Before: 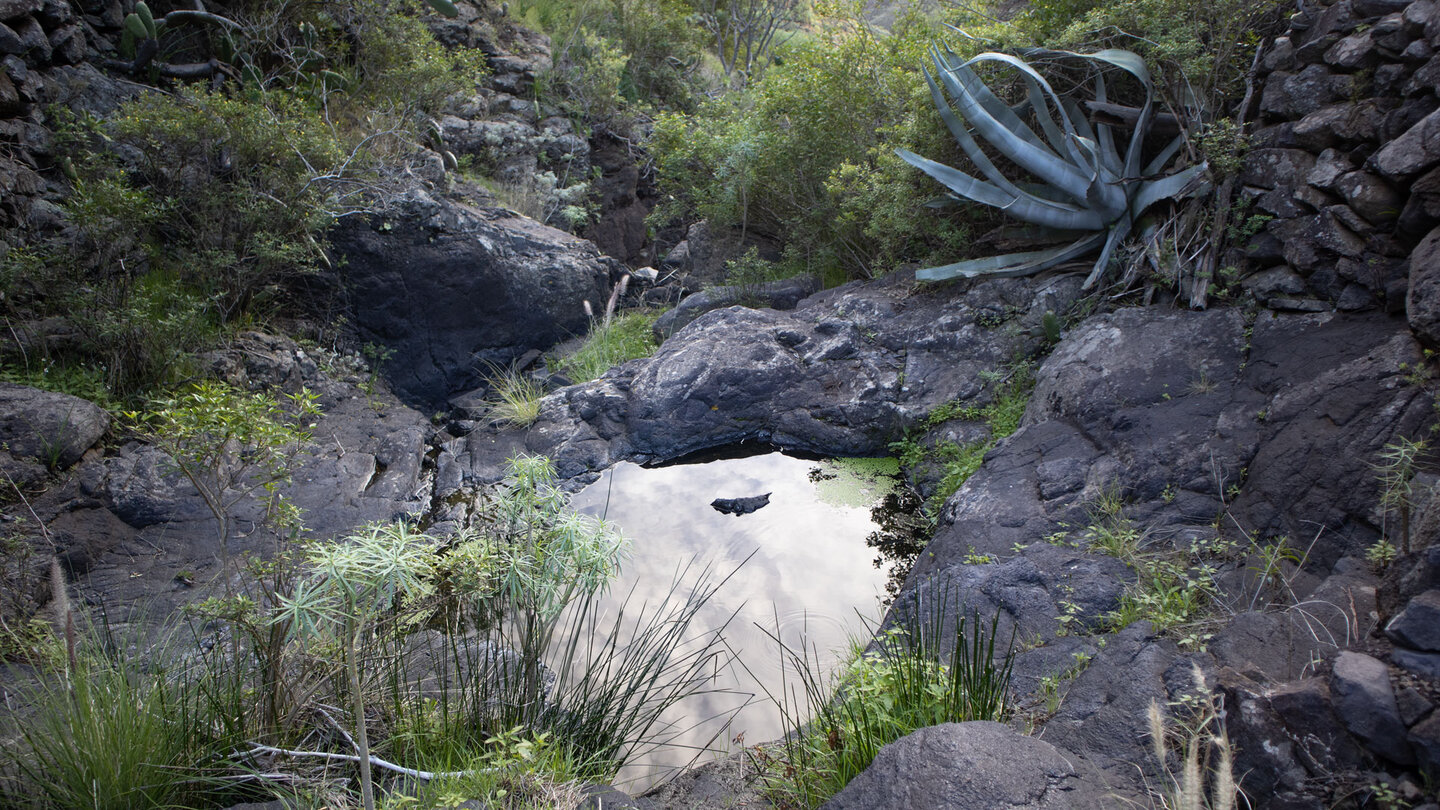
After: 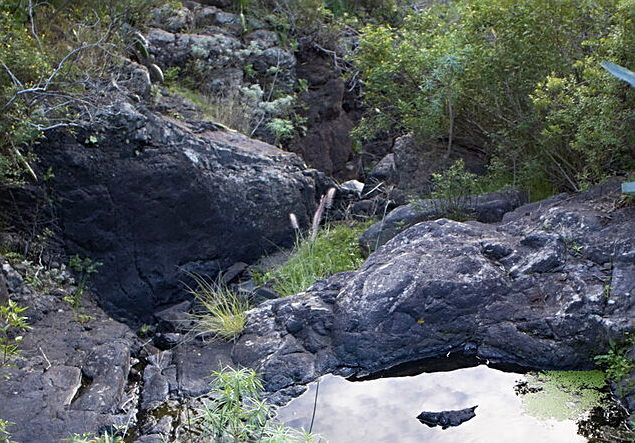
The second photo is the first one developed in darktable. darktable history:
sharpen: on, module defaults
crop: left 20.462%, top 10.827%, right 35.387%, bottom 34.461%
velvia: on, module defaults
